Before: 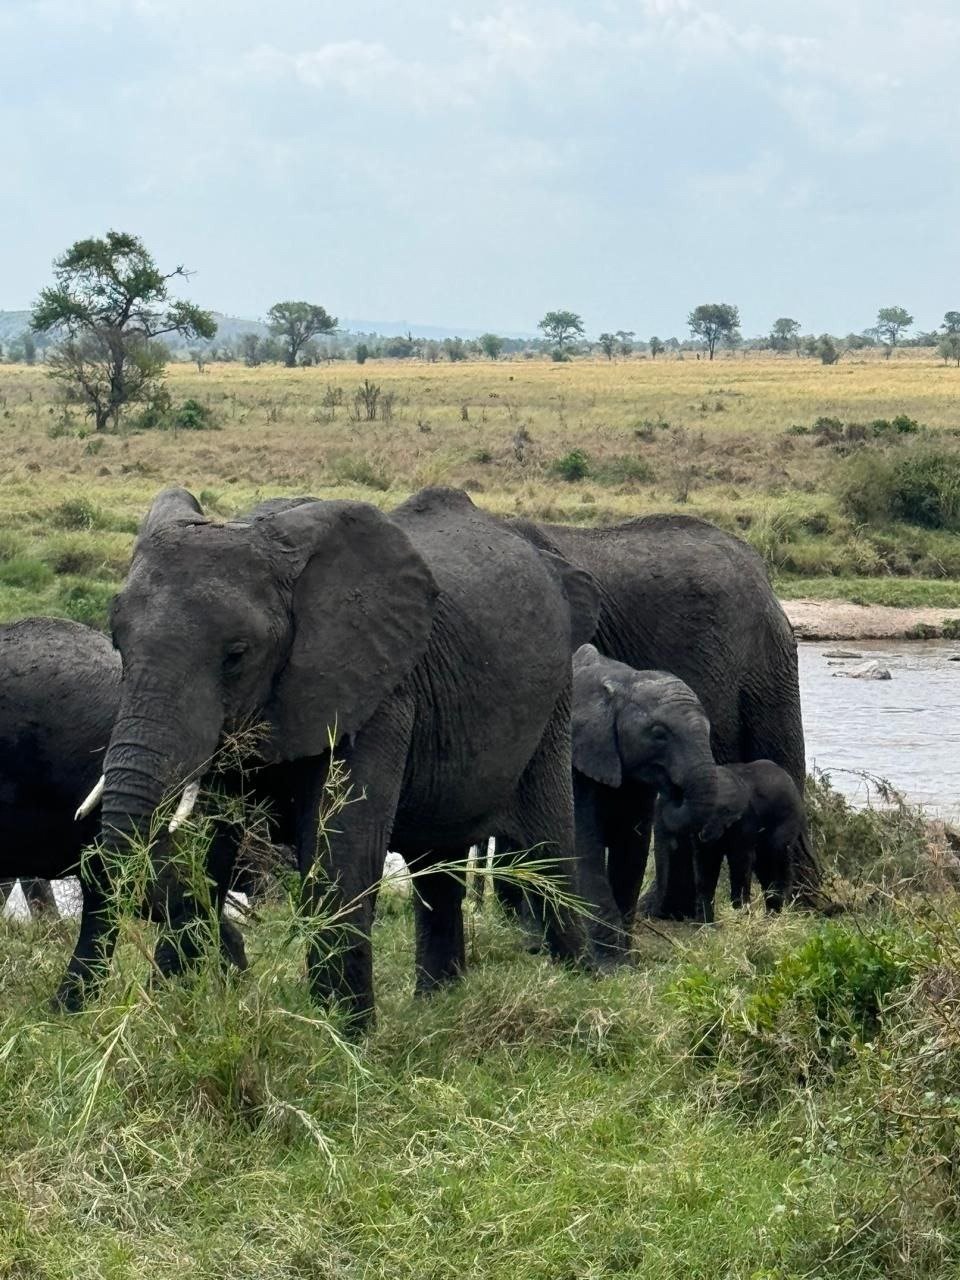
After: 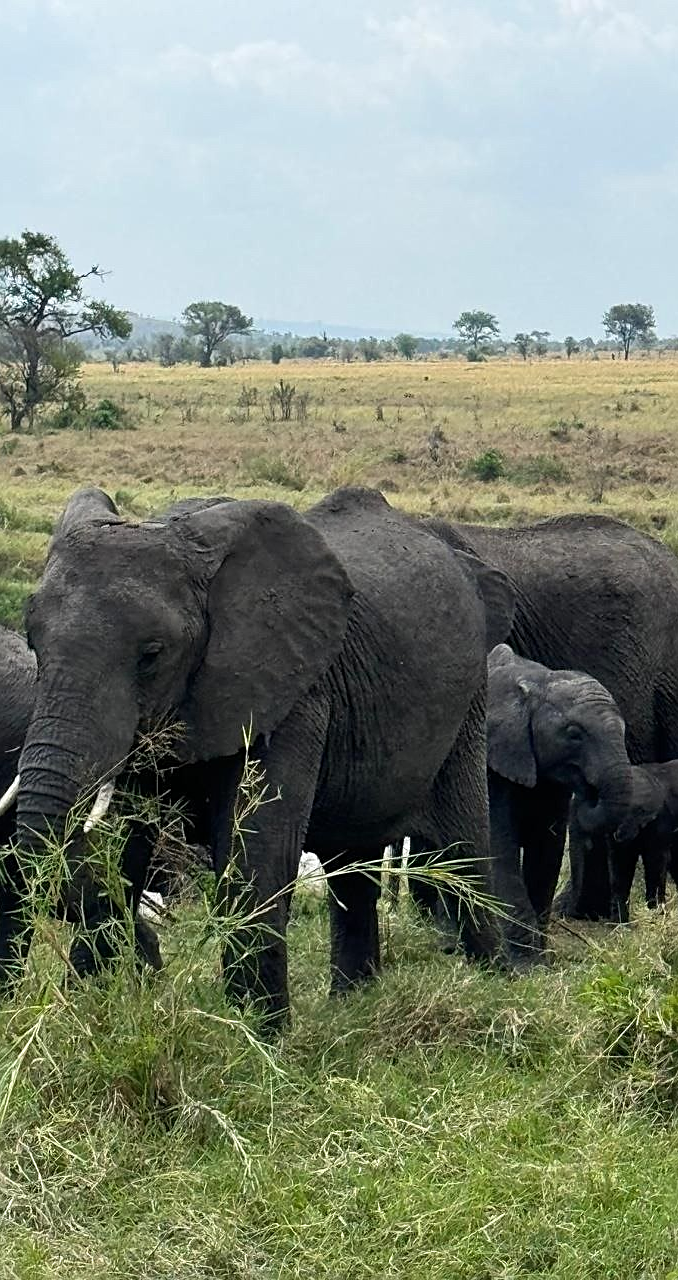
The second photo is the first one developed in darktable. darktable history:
sharpen: on, module defaults
crop and rotate: left 8.938%, right 20.374%
